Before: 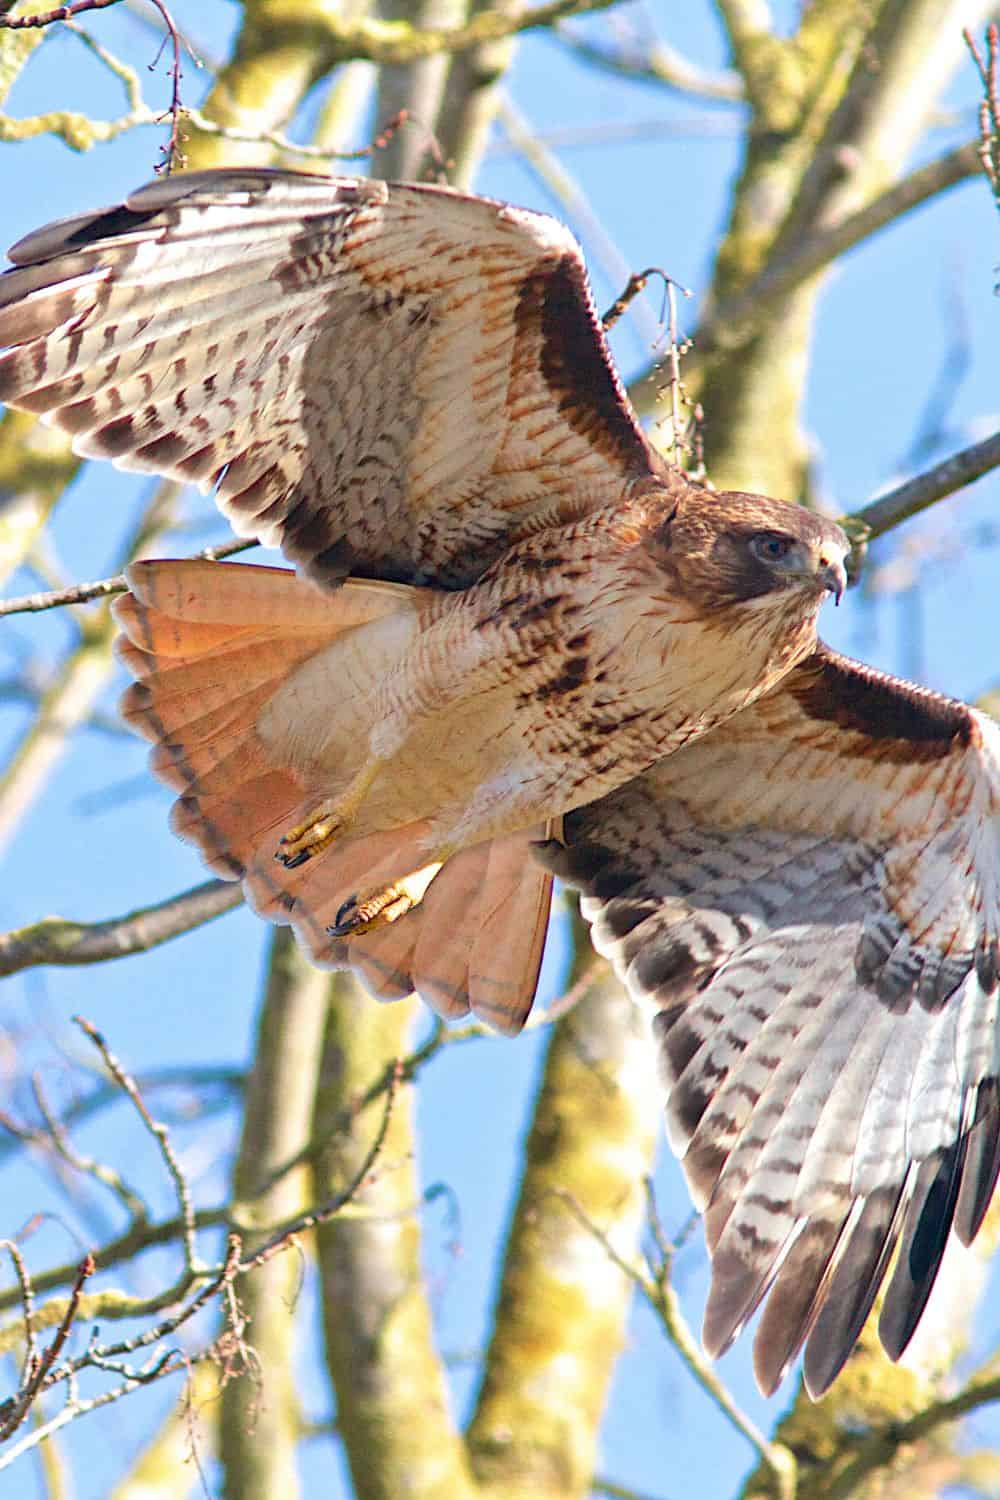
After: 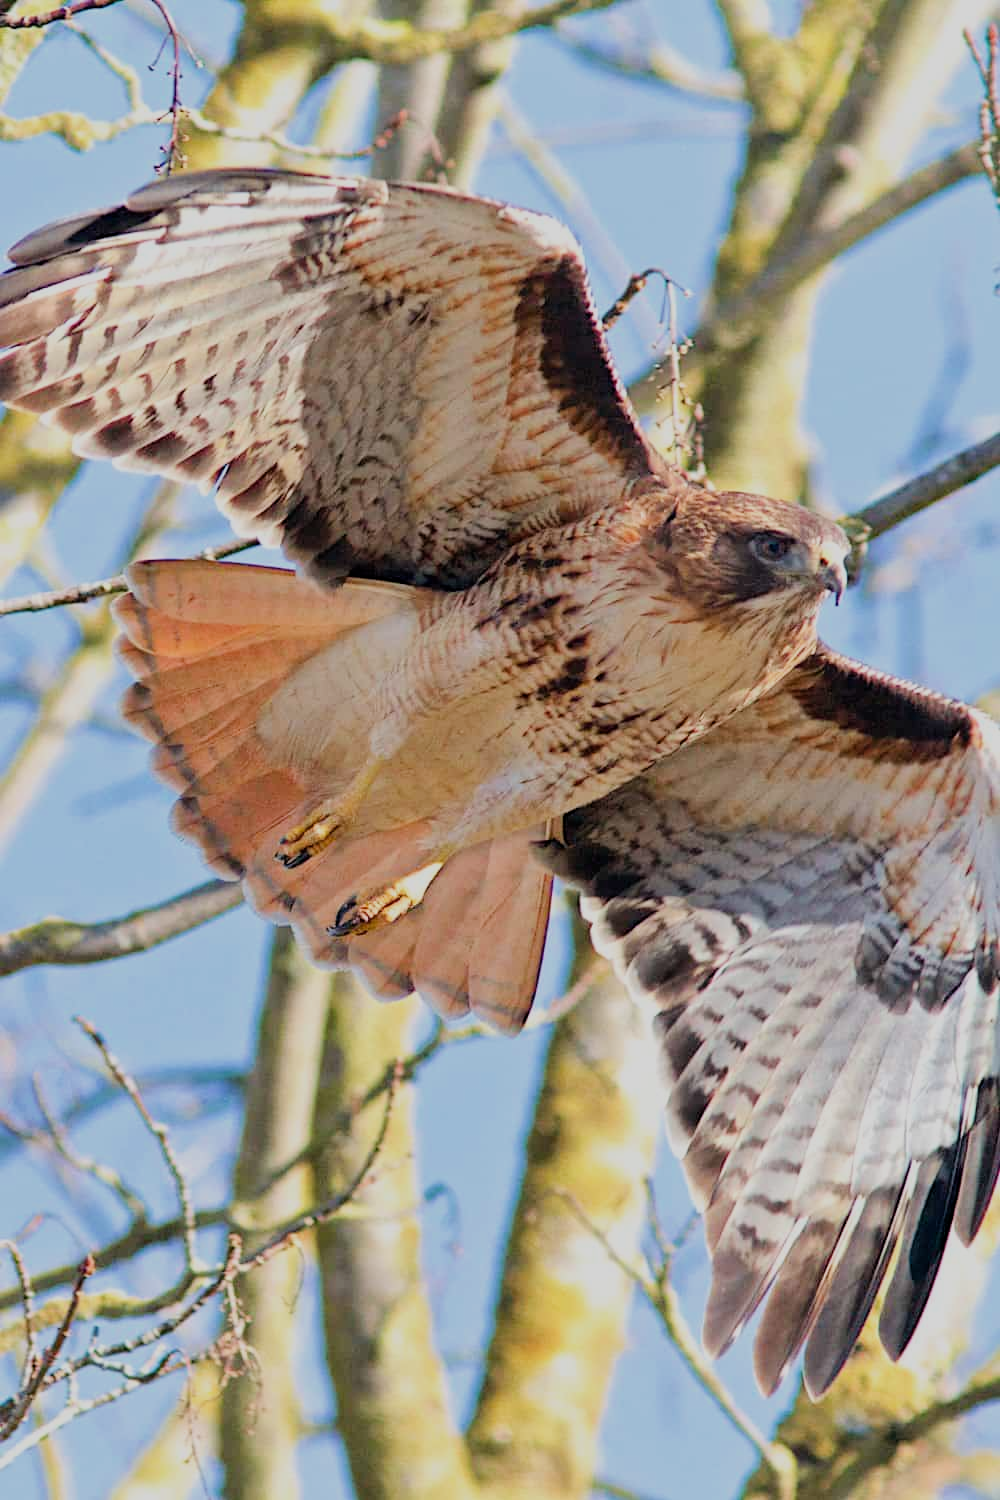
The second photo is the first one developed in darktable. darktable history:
color correction: saturation 0.98
filmic rgb: black relative exposure -7.65 EV, white relative exposure 4.56 EV, hardness 3.61
exposure: black level correction 0.002, compensate highlight preservation false
